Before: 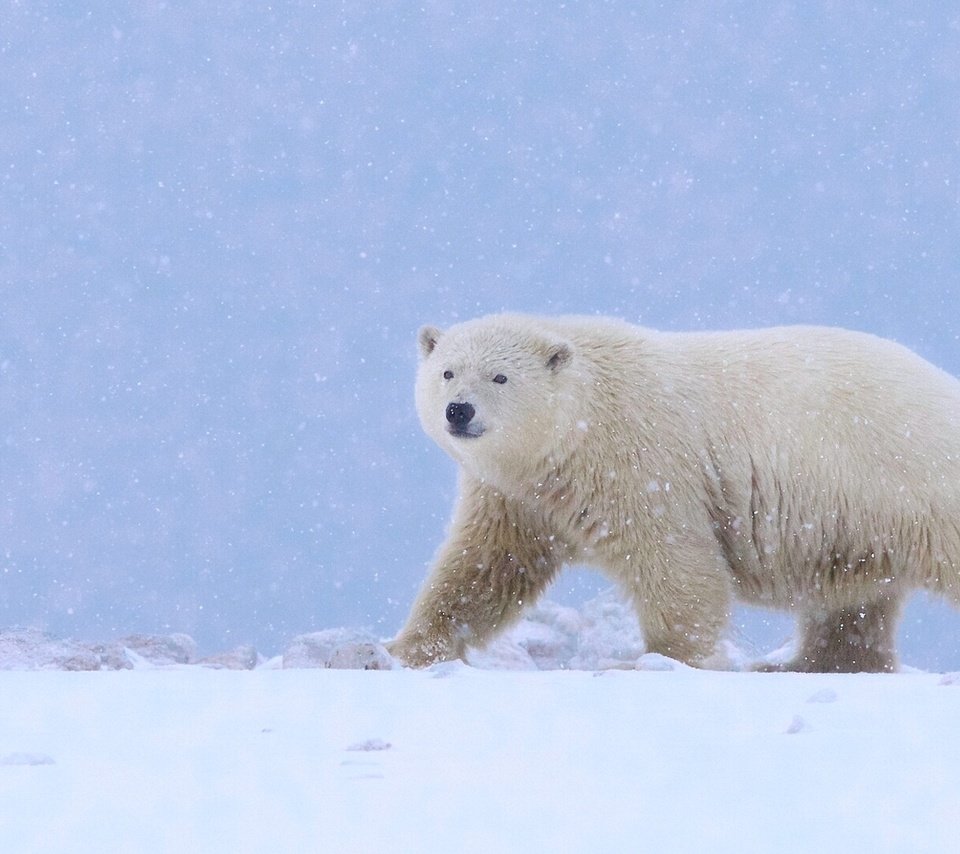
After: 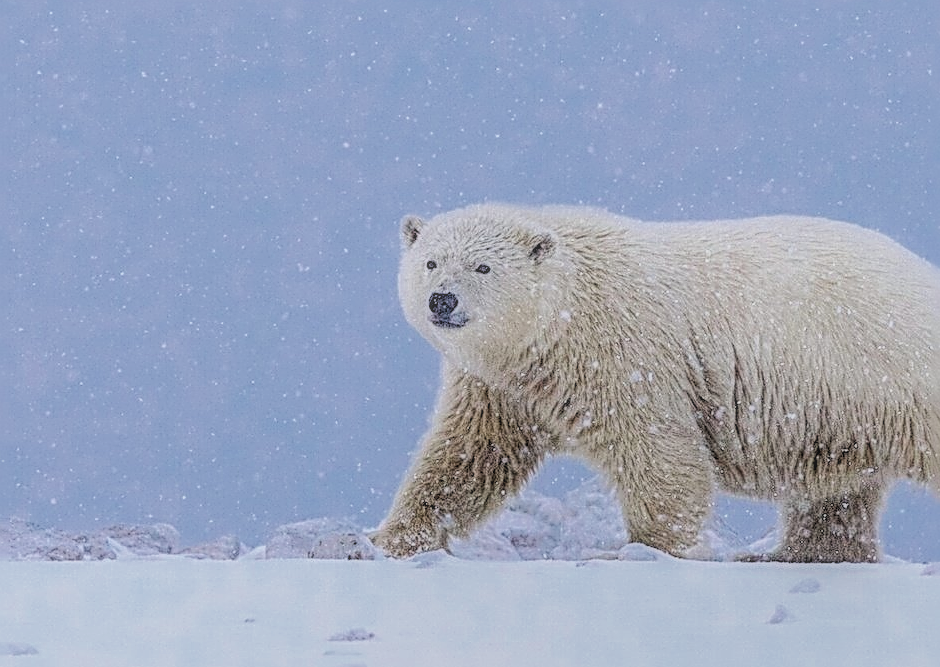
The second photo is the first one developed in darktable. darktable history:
filmic rgb: black relative exposure -4.23 EV, white relative exposure 5.14 EV, threshold 5.99 EV, hardness 2.14, contrast 1.18, preserve chrominance max RGB, color science v6 (2022), contrast in shadows safe, contrast in highlights safe, enable highlight reconstruction true
sharpen: radius 3.202, amount 1.719
local contrast: highlights 20%, shadows 28%, detail 200%, midtone range 0.2
crop and rotate: left 1.824%, top 12.976%, right 0.203%, bottom 8.825%
